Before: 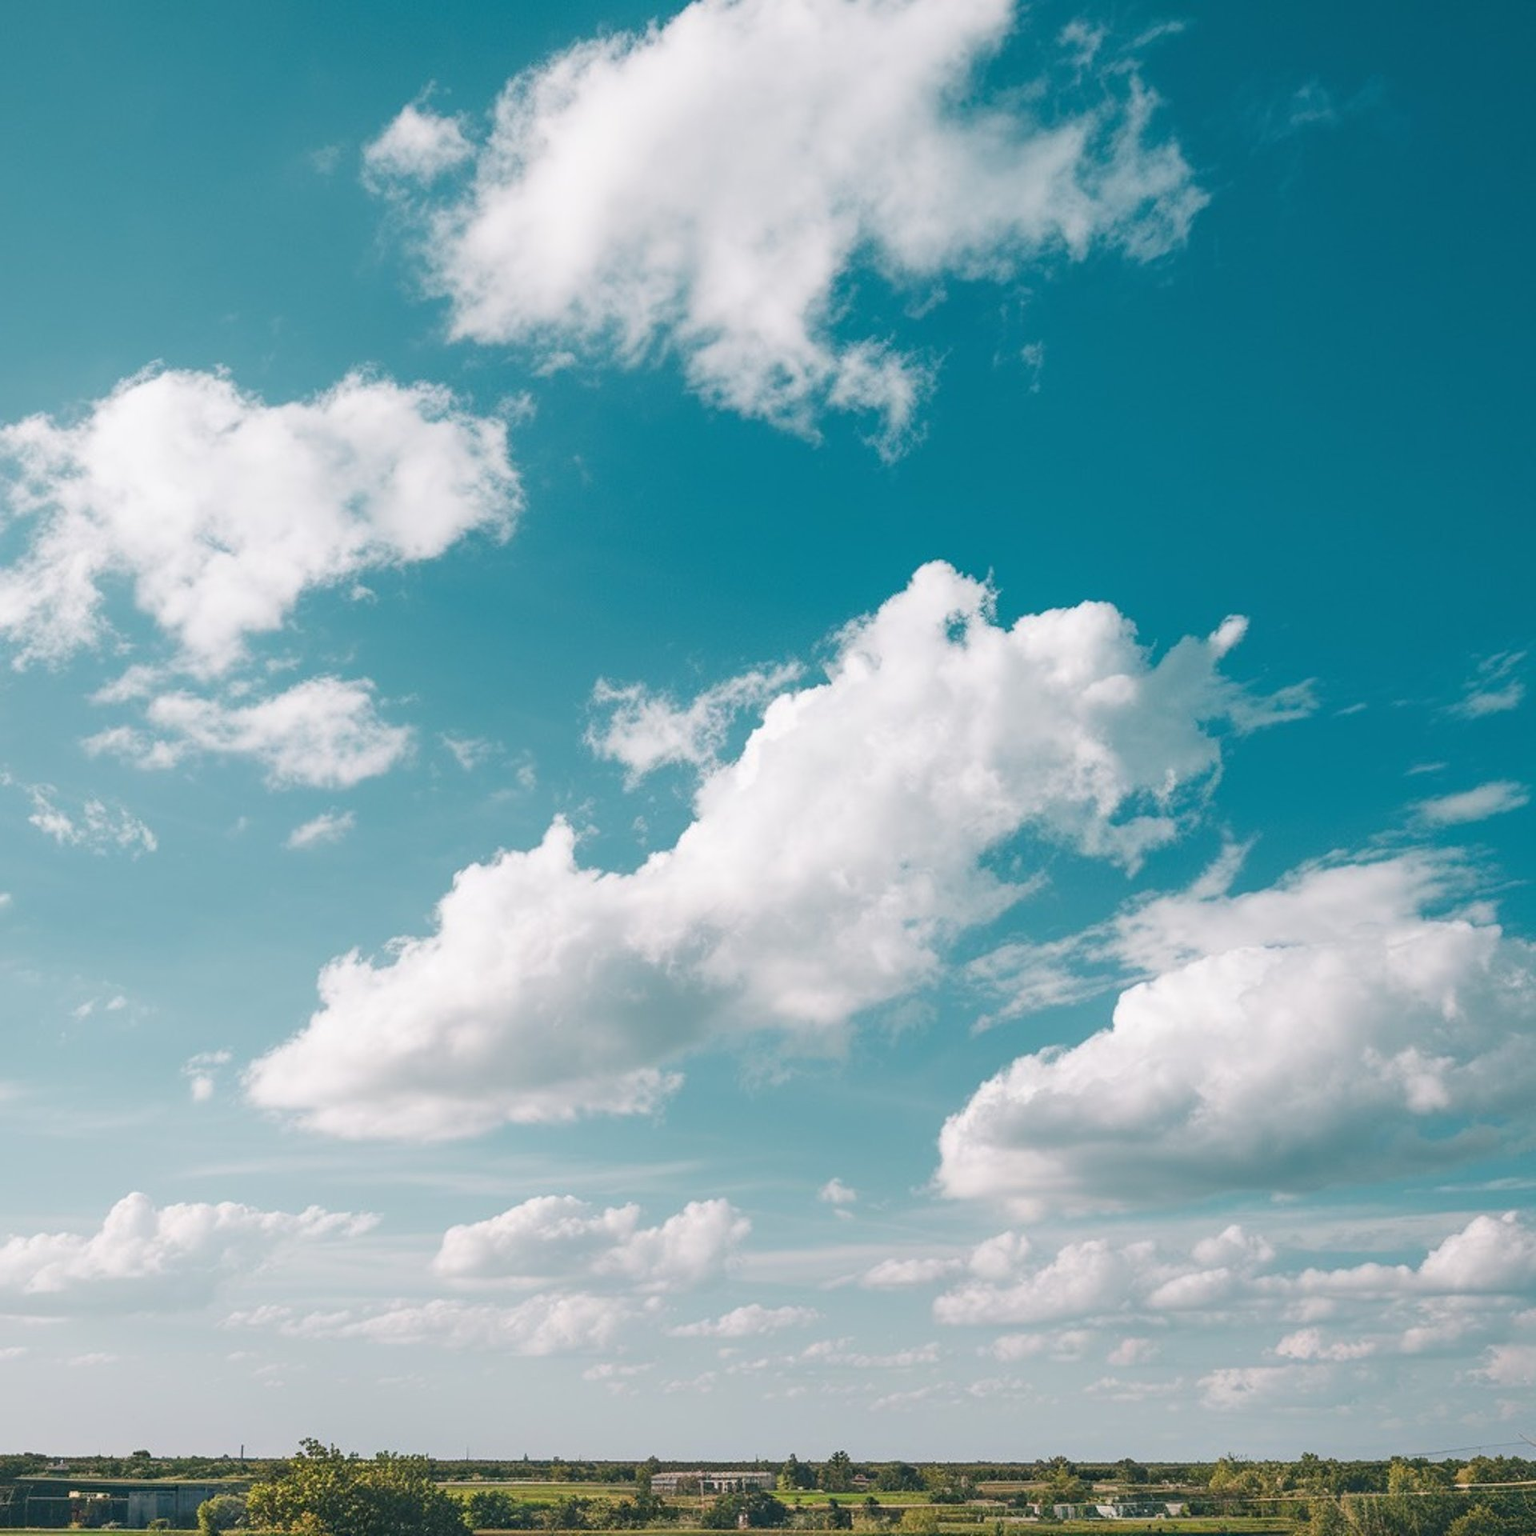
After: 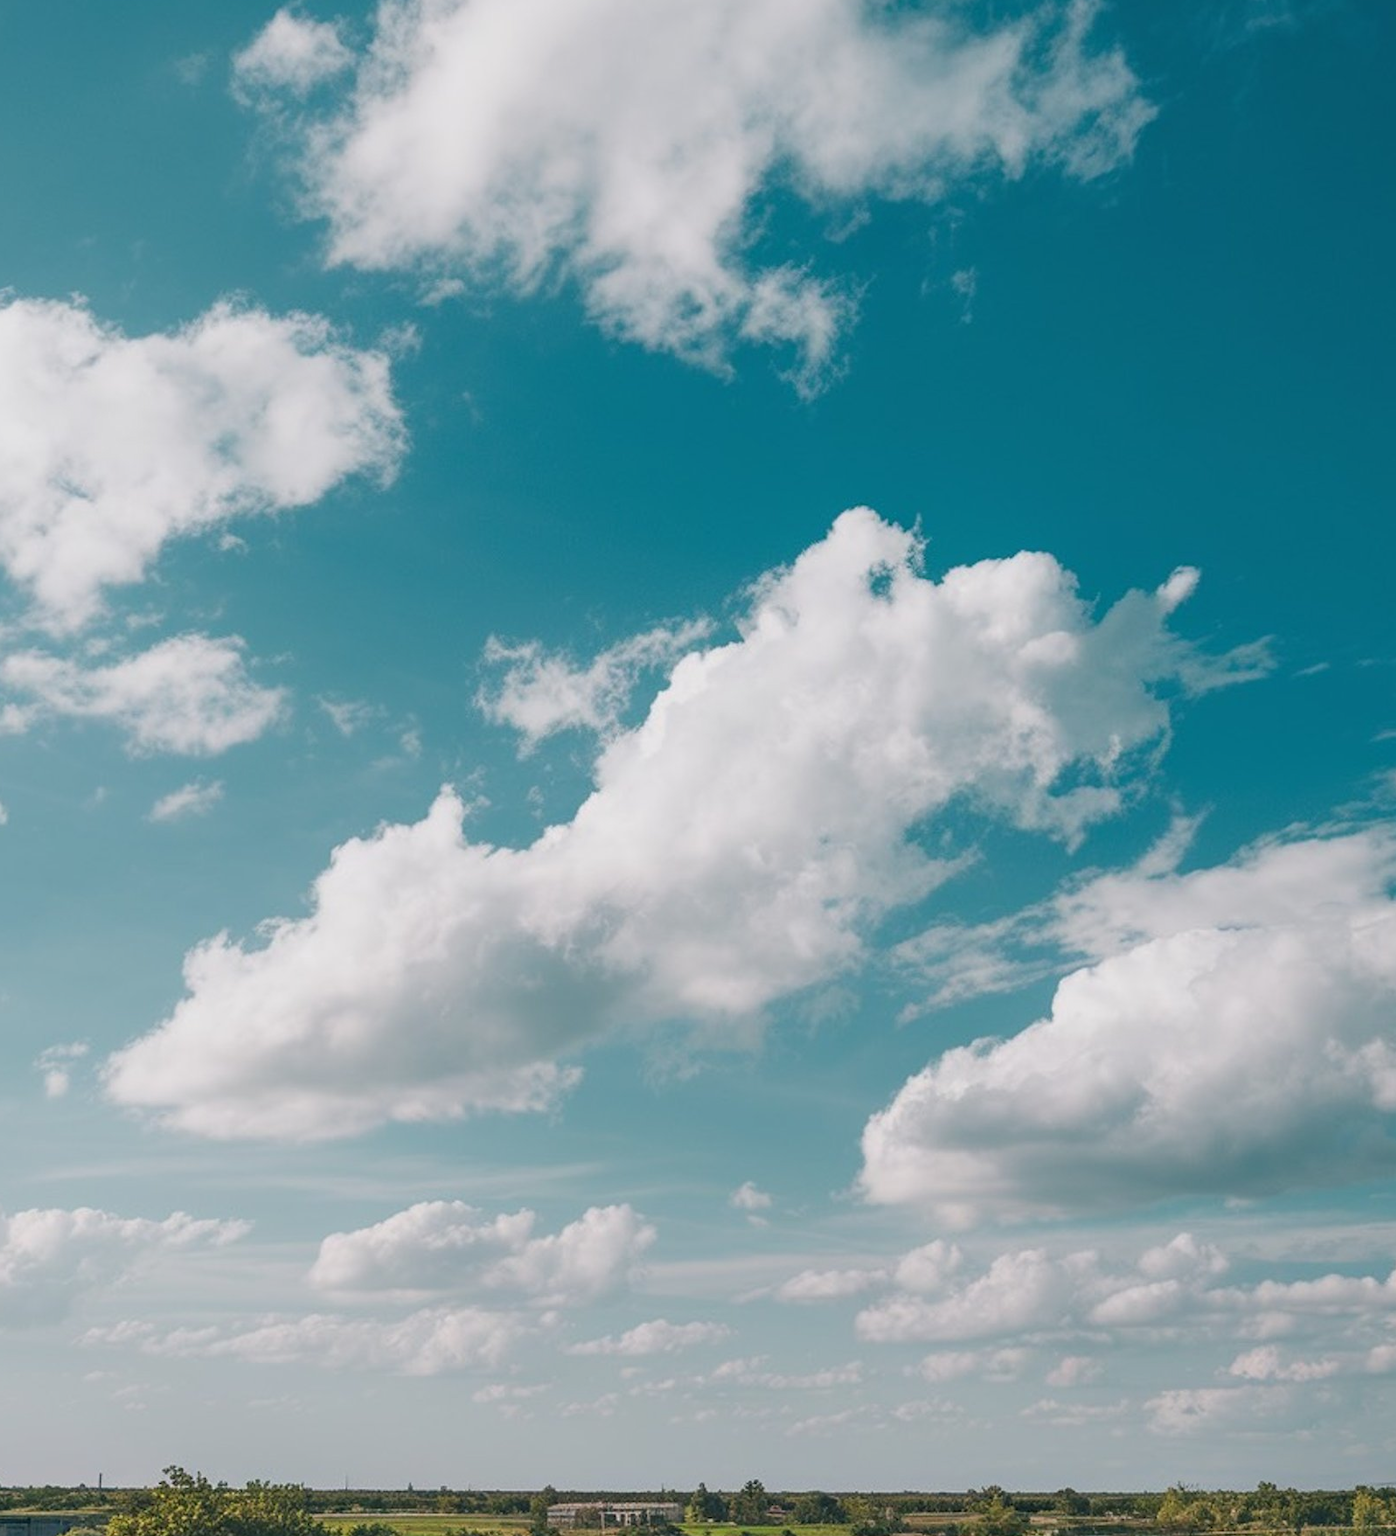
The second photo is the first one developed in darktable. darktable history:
crop: left 9.828%, top 6.33%, right 6.928%, bottom 2.126%
exposure: exposure -0.255 EV, compensate highlight preservation false
